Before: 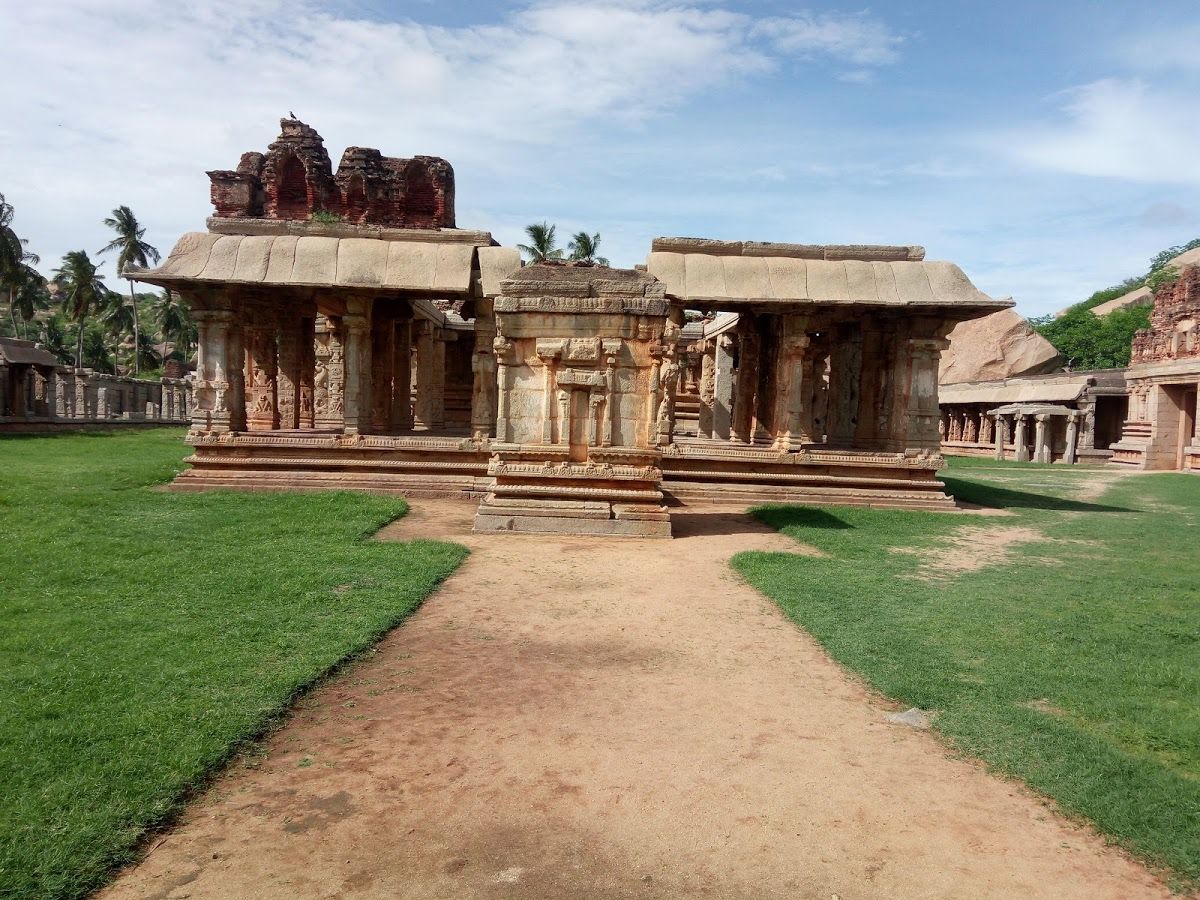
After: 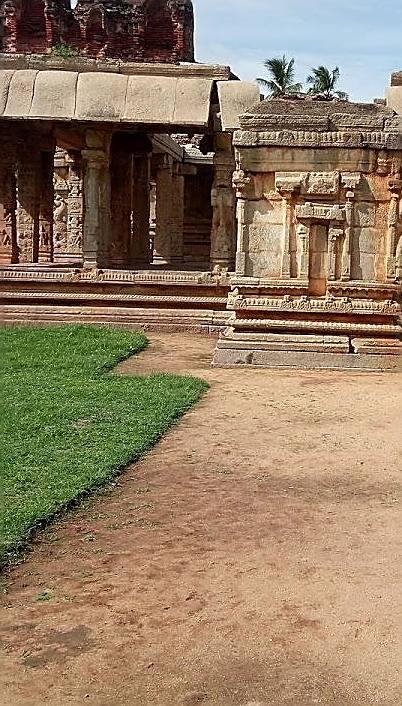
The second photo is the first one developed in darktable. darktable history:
sharpen: radius 1.4, amount 1.25, threshold 0.7
crop and rotate: left 21.77%, top 18.528%, right 44.676%, bottom 2.997%
